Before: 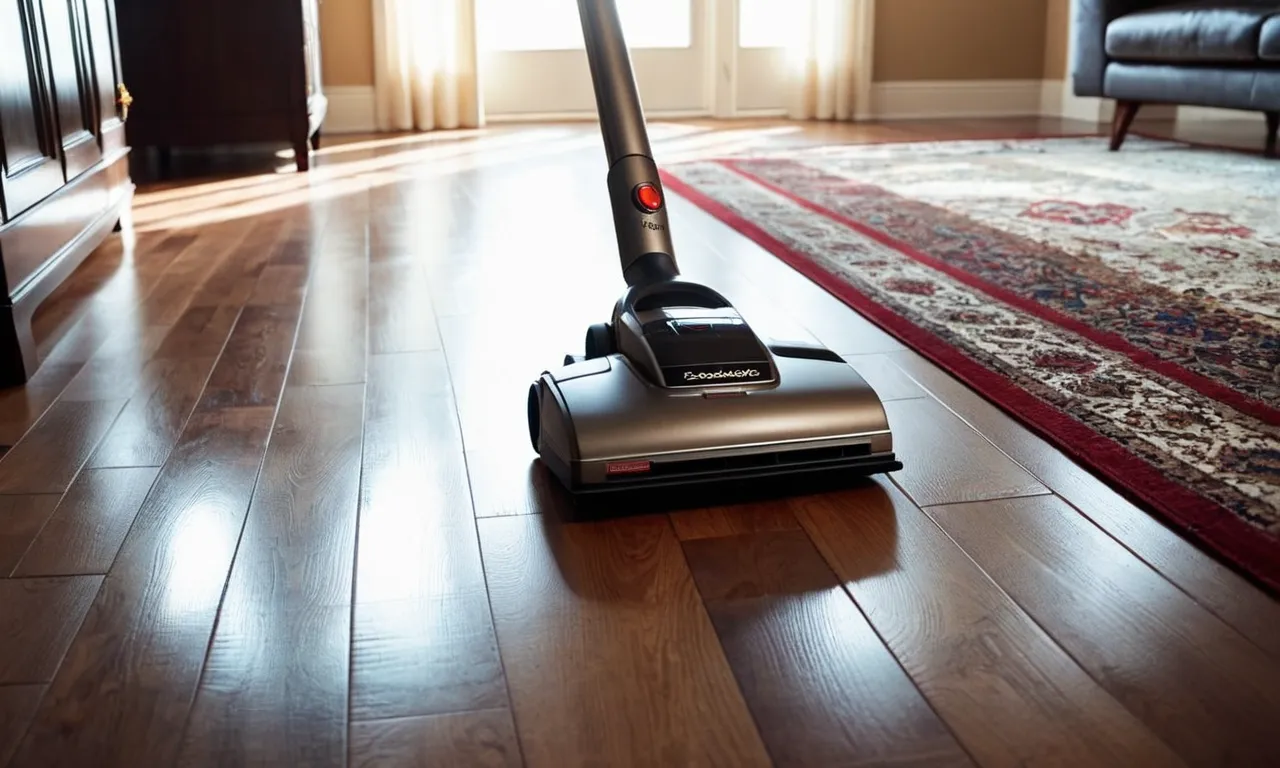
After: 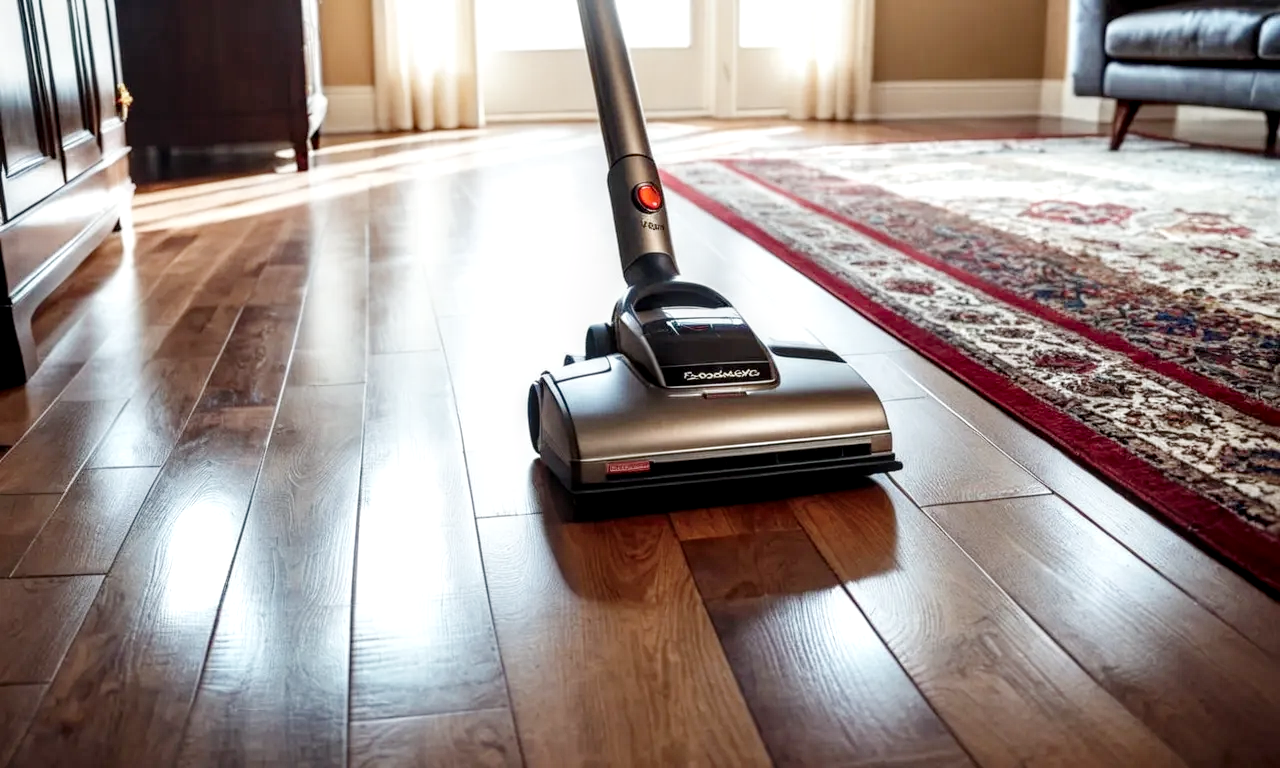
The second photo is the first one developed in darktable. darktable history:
tone curve: curves: ch0 [(0, 0) (0.003, 0.004) (0.011, 0.015) (0.025, 0.033) (0.044, 0.059) (0.069, 0.093) (0.1, 0.133) (0.136, 0.182) (0.177, 0.237) (0.224, 0.3) (0.277, 0.369) (0.335, 0.437) (0.399, 0.511) (0.468, 0.584) (0.543, 0.656) (0.623, 0.729) (0.709, 0.8) (0.801, 0.872) (0.898, 0.935) (1, 1)], preserve colors none
local contrast: detail 150%
